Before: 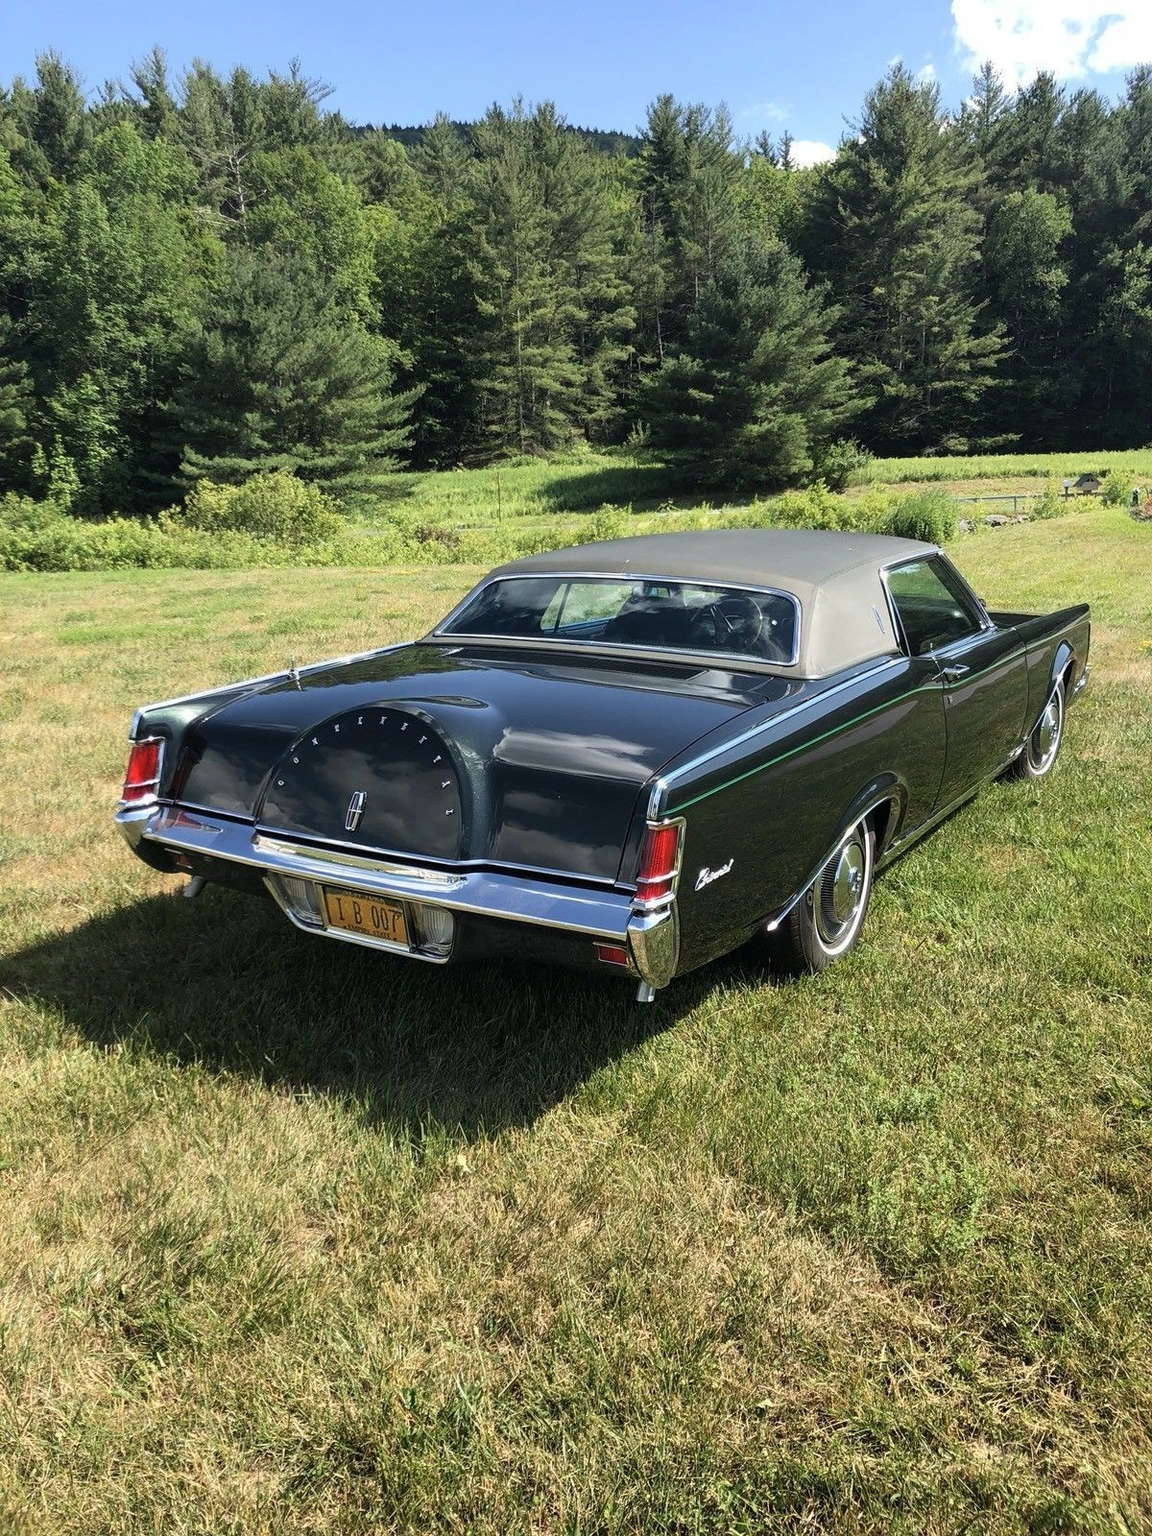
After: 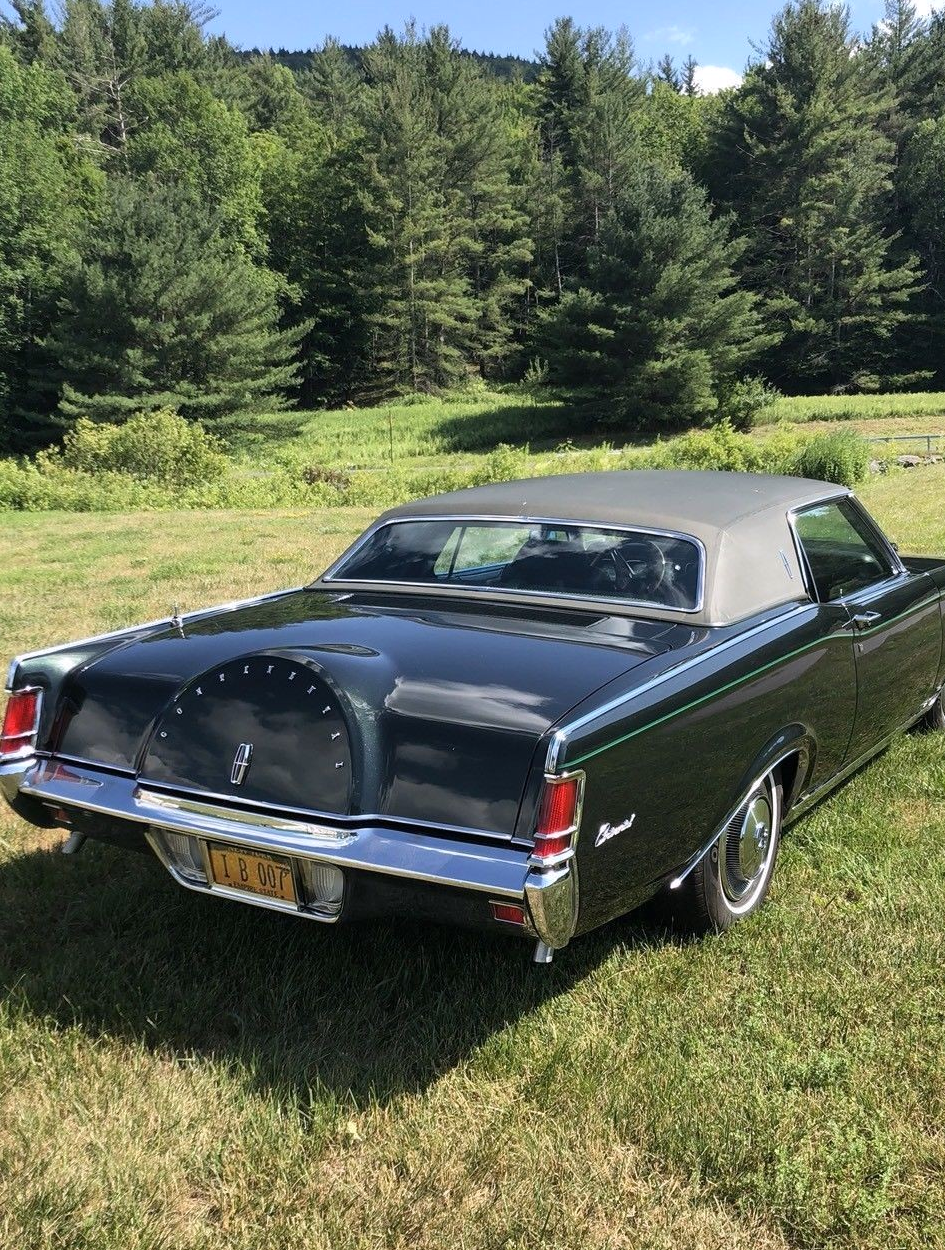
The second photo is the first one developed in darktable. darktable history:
crop and rotate: left 10.77%, top 5.1%, right 10.41%, bottom 16.76%
white balance: red 1.009, blue 1.027
